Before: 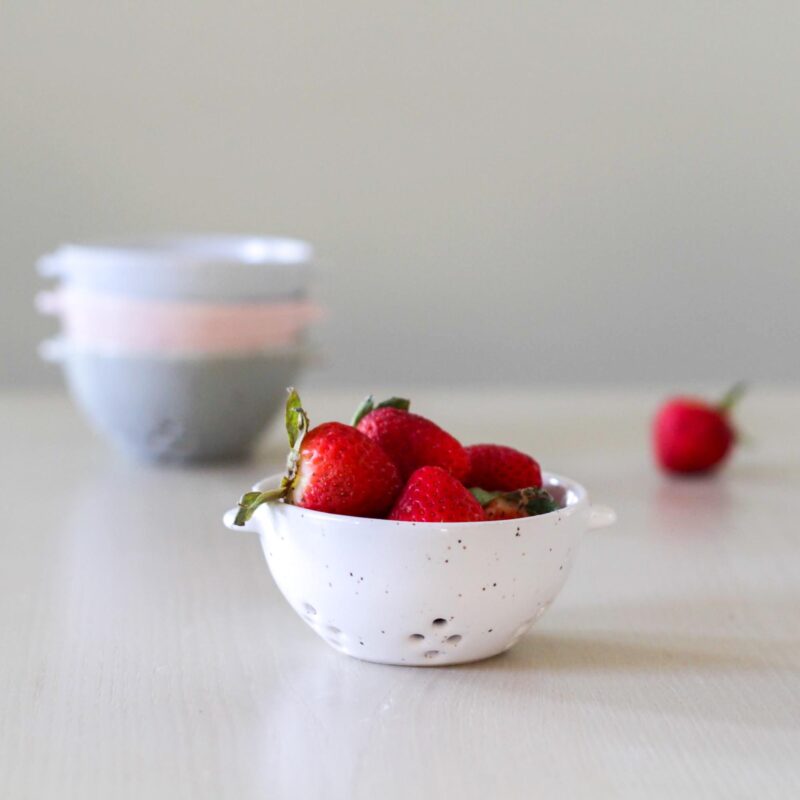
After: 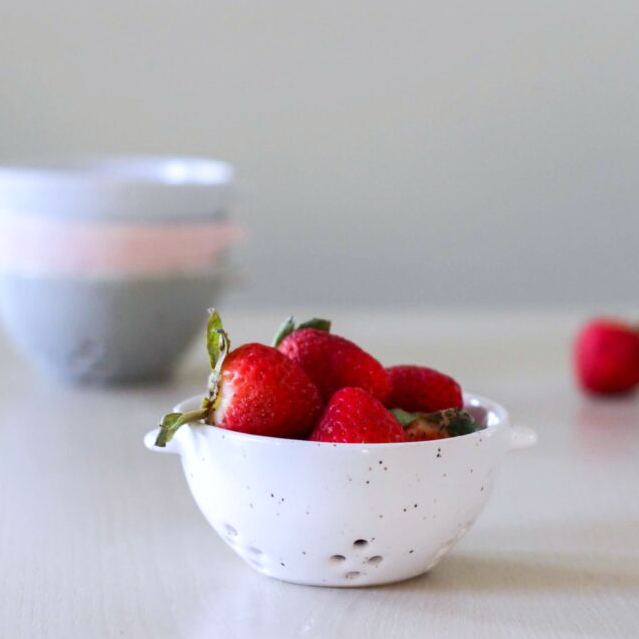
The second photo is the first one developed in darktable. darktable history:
white balance: red 0.983, blue 1.036
crop and rotate: left 10.071%, top 10.071%, right 10.02%, bottom 10.02%
